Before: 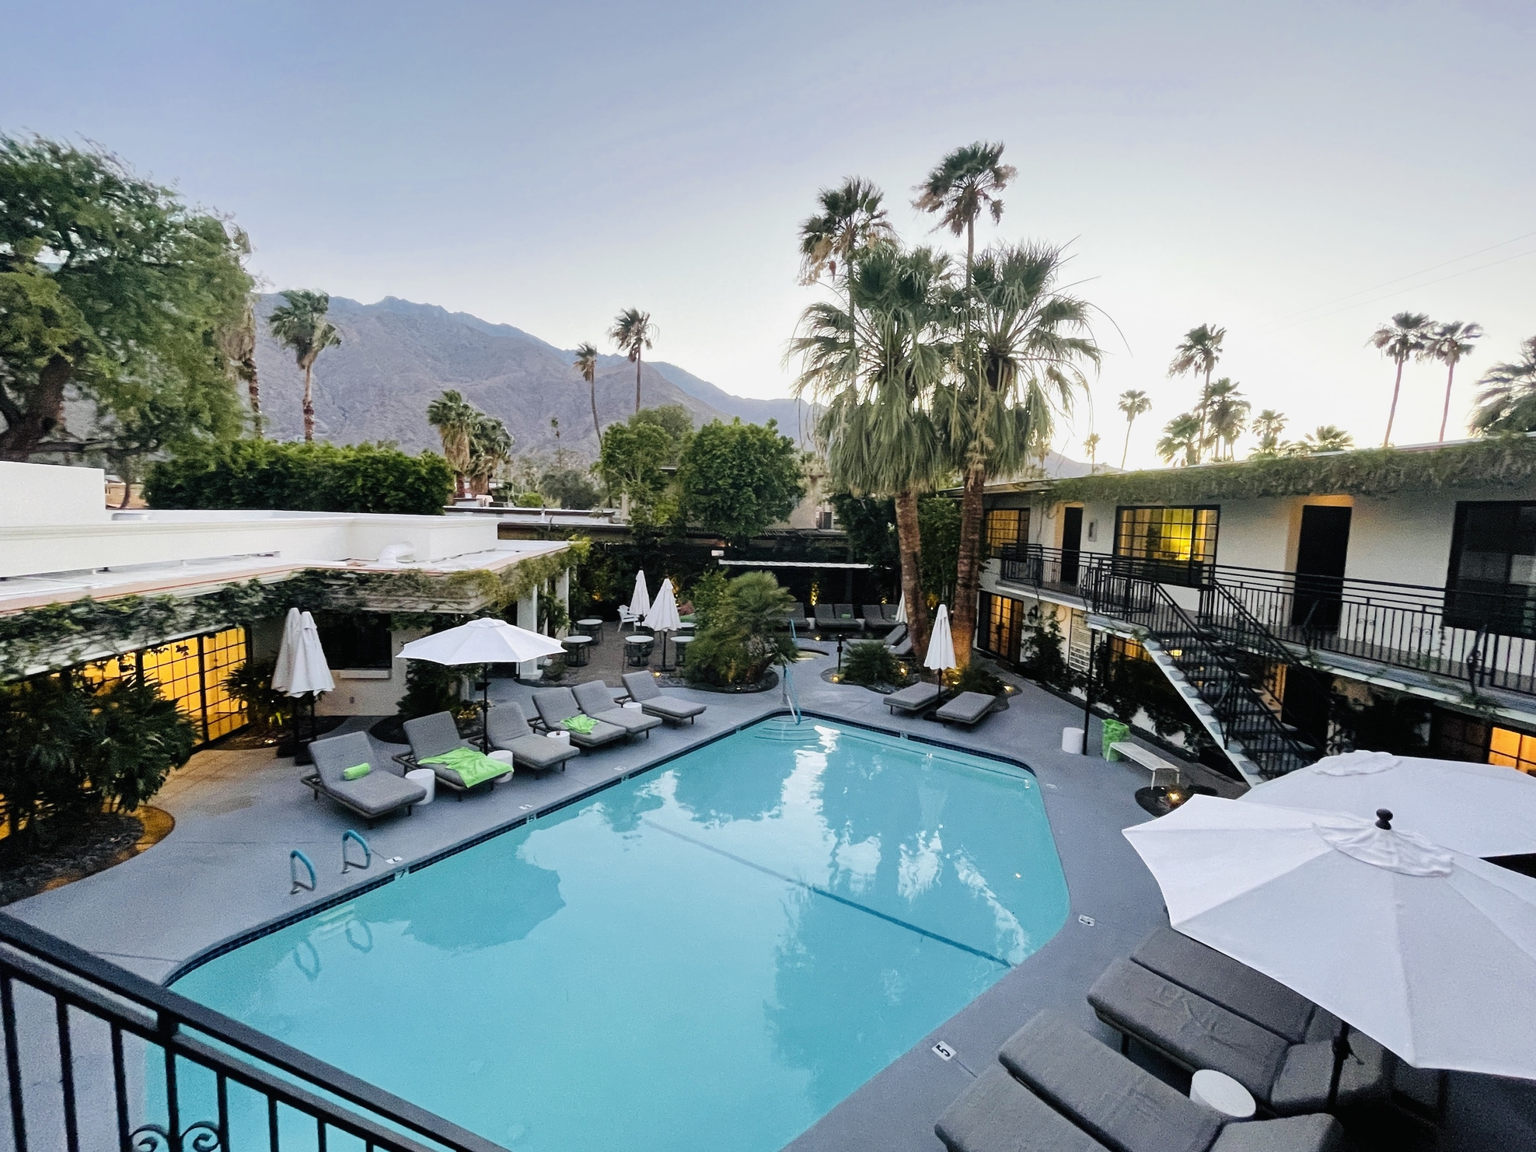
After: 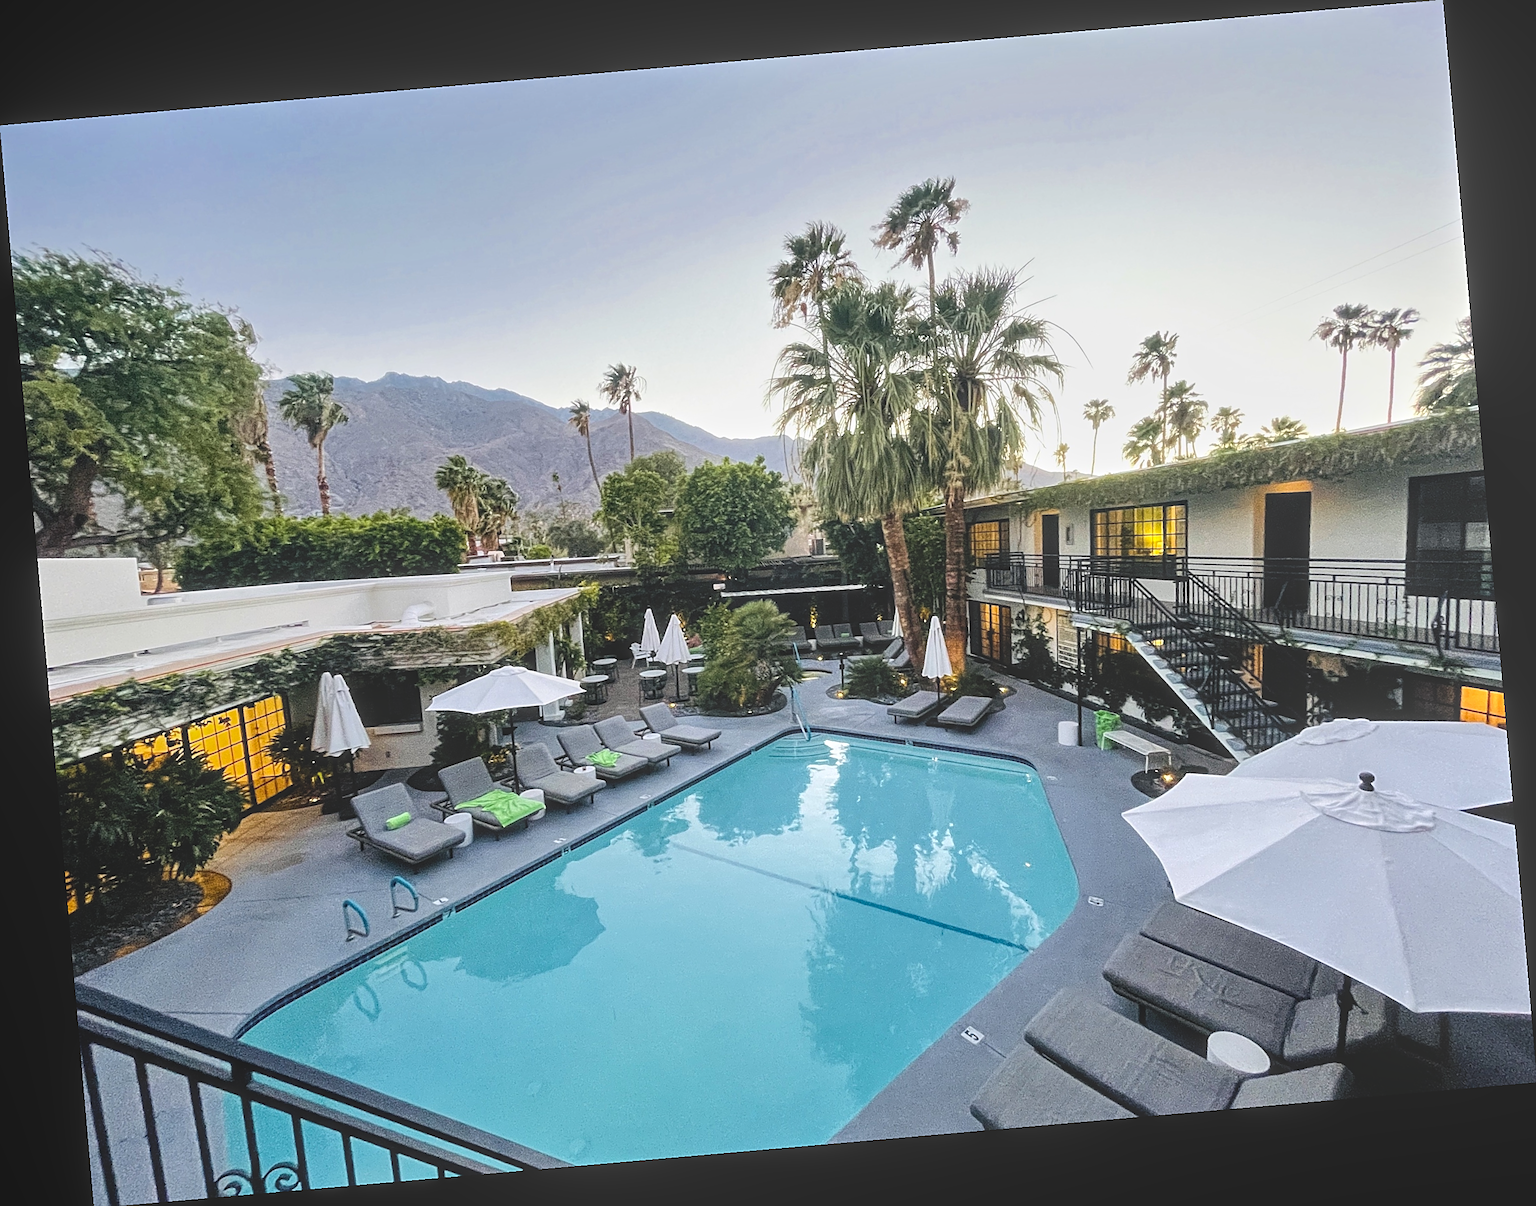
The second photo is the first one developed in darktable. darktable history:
rotate and perspective: rotation -4.98°, automatic cropping off
sharpen: on, module defaults
tone equalizer: -8 EV -0.417 EV, -7 EV -0.389 EV, -6 EV -0.333 EV, -5 EV -0.222 EV, -3 EV 0.222 EV, -2 EV 0.333 EV, -1 EV 0.389 EV, +0 EV 0.417 EV, edges refinement/feathering 500, mask exposure compensation -1.57 EV, preserve details no
local contrast: highlights 73%, shadows 15%, midtone range 0.197
